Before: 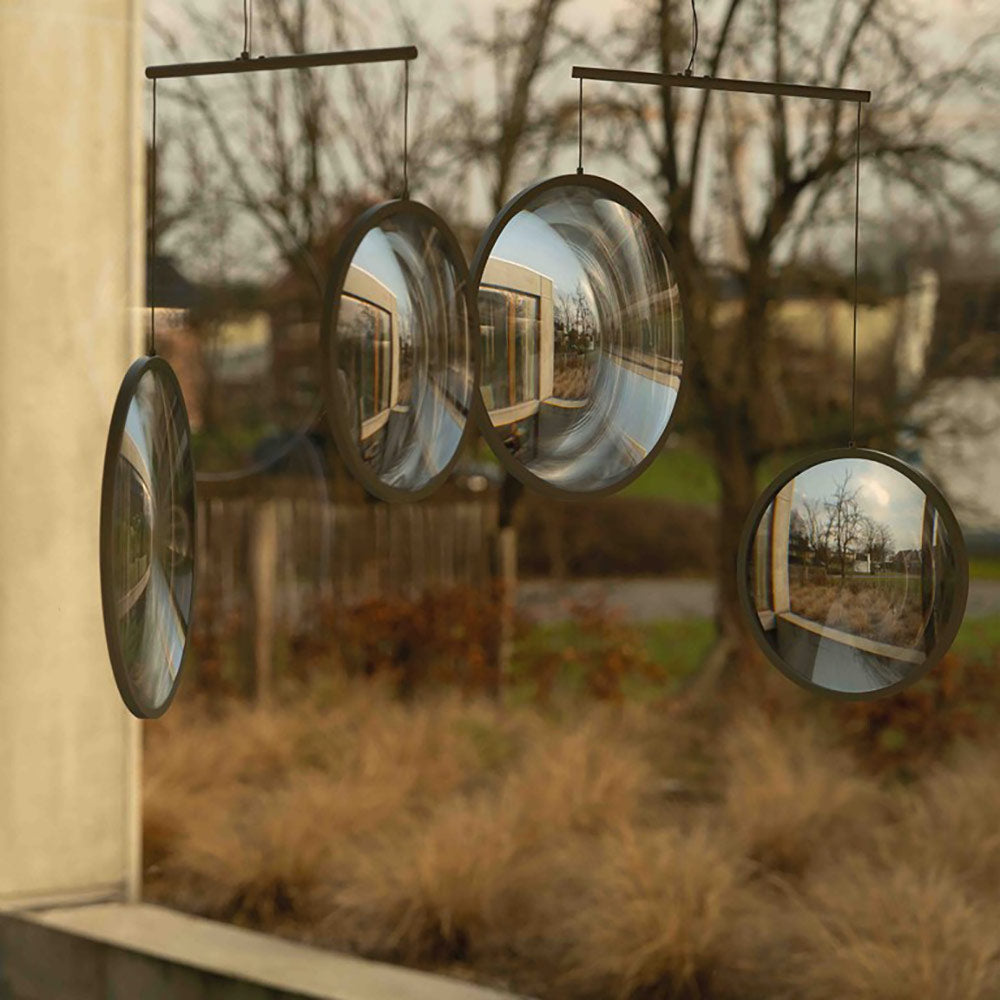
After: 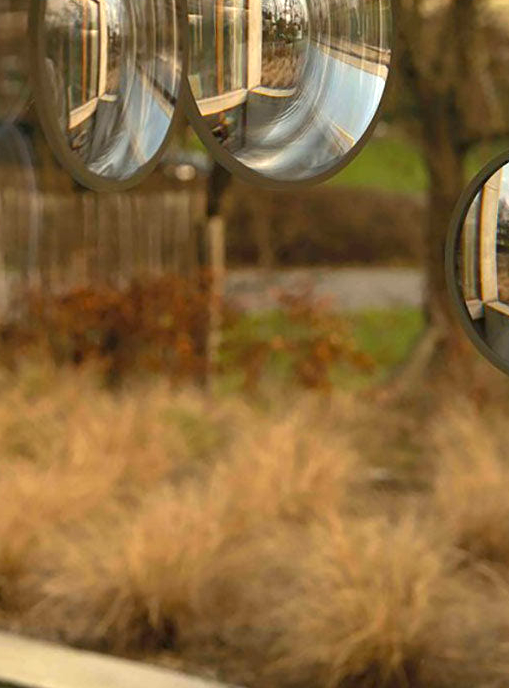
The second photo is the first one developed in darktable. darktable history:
white balance: emerald 1
exposure: black level correction 0.001, exposure 1 EV, compensate highlight preservation false
crop and rotate: left 29.237%, top 31.152%, right 19.807%
